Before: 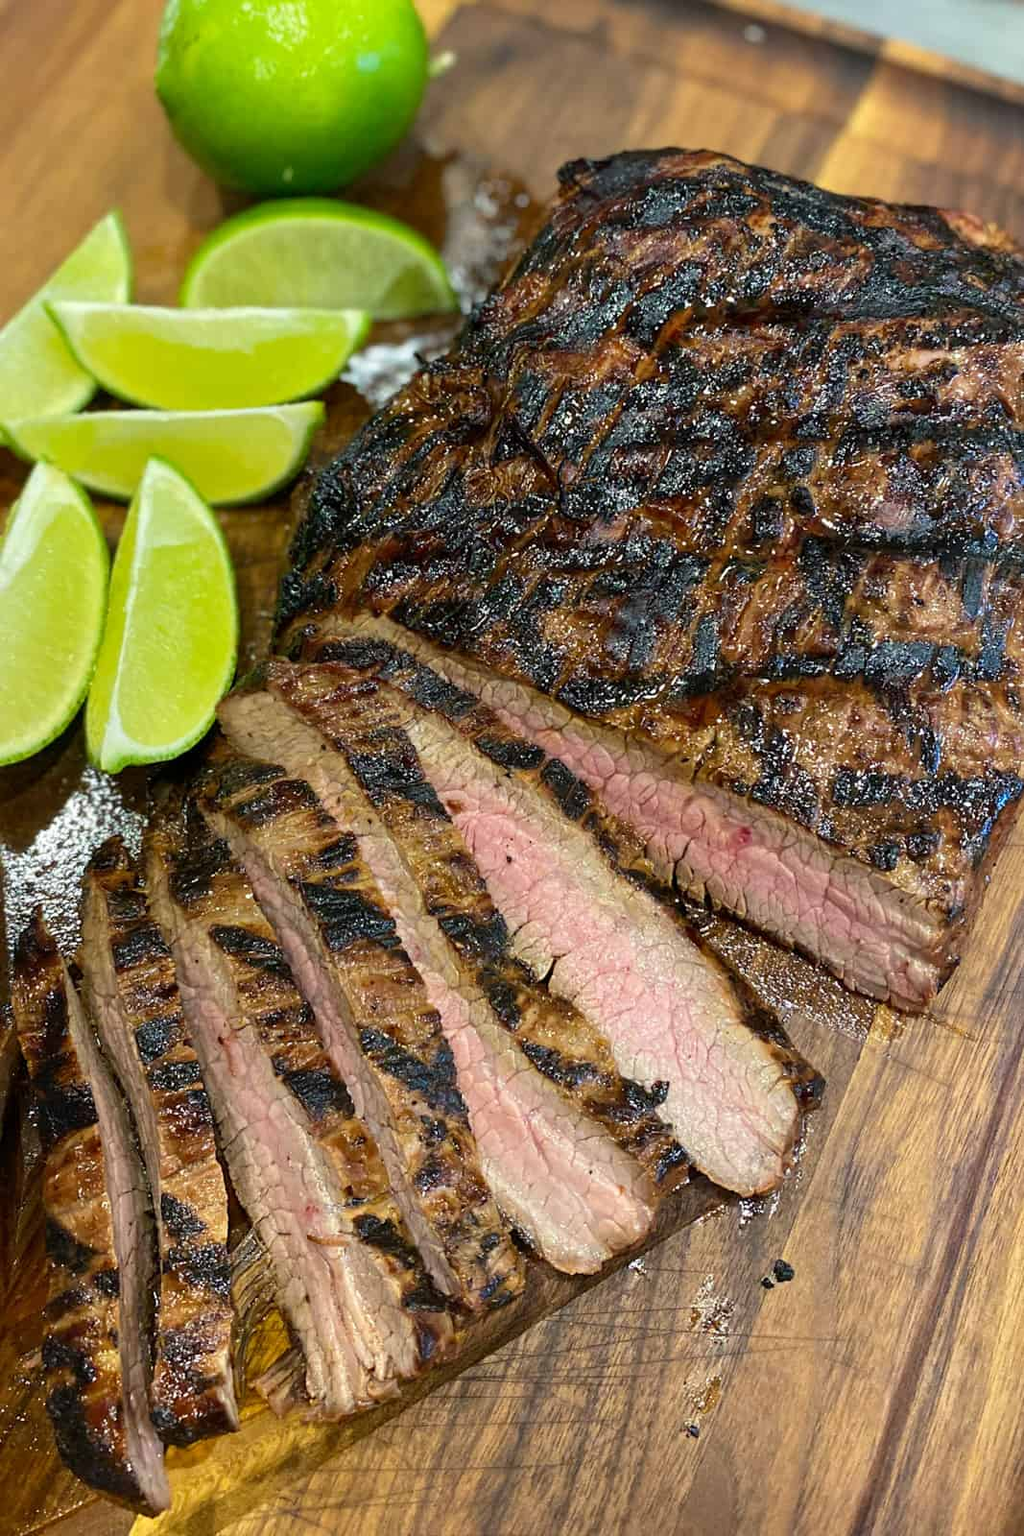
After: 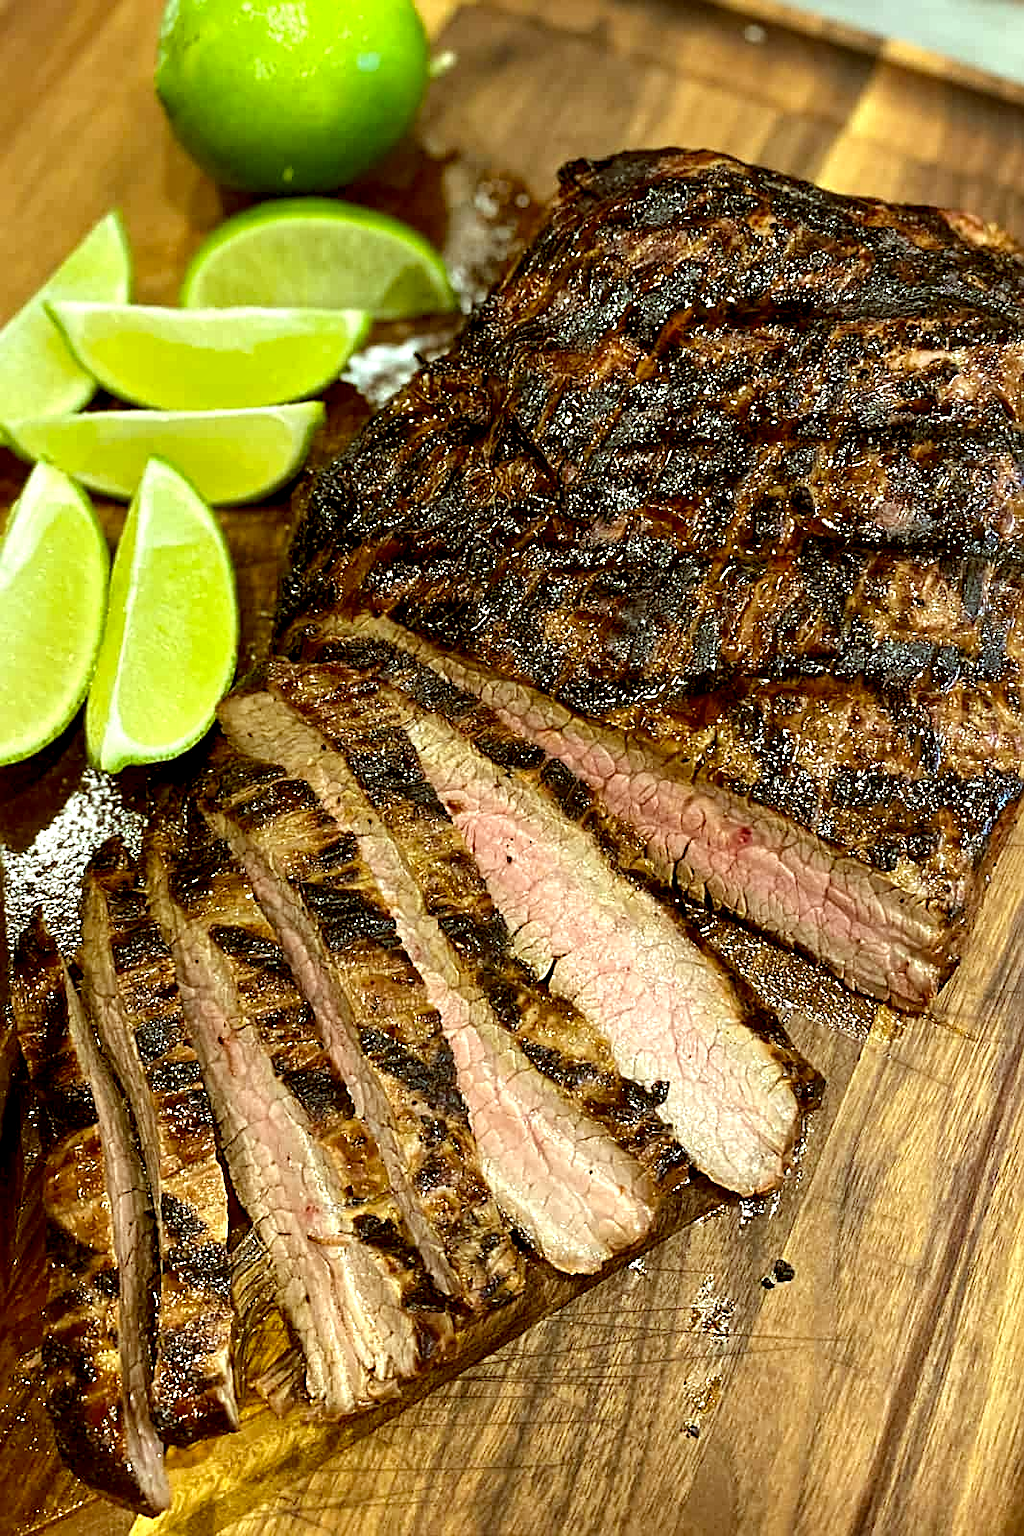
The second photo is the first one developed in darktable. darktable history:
color correction: highlights a* -5.18, highlights b* 9.79, shadows a* 9.25, shadows b* 24.94
sharpen: on, module defaults
local contrast: highlights 171%, shadows 147%, detail 140%, midtone range 0.258
